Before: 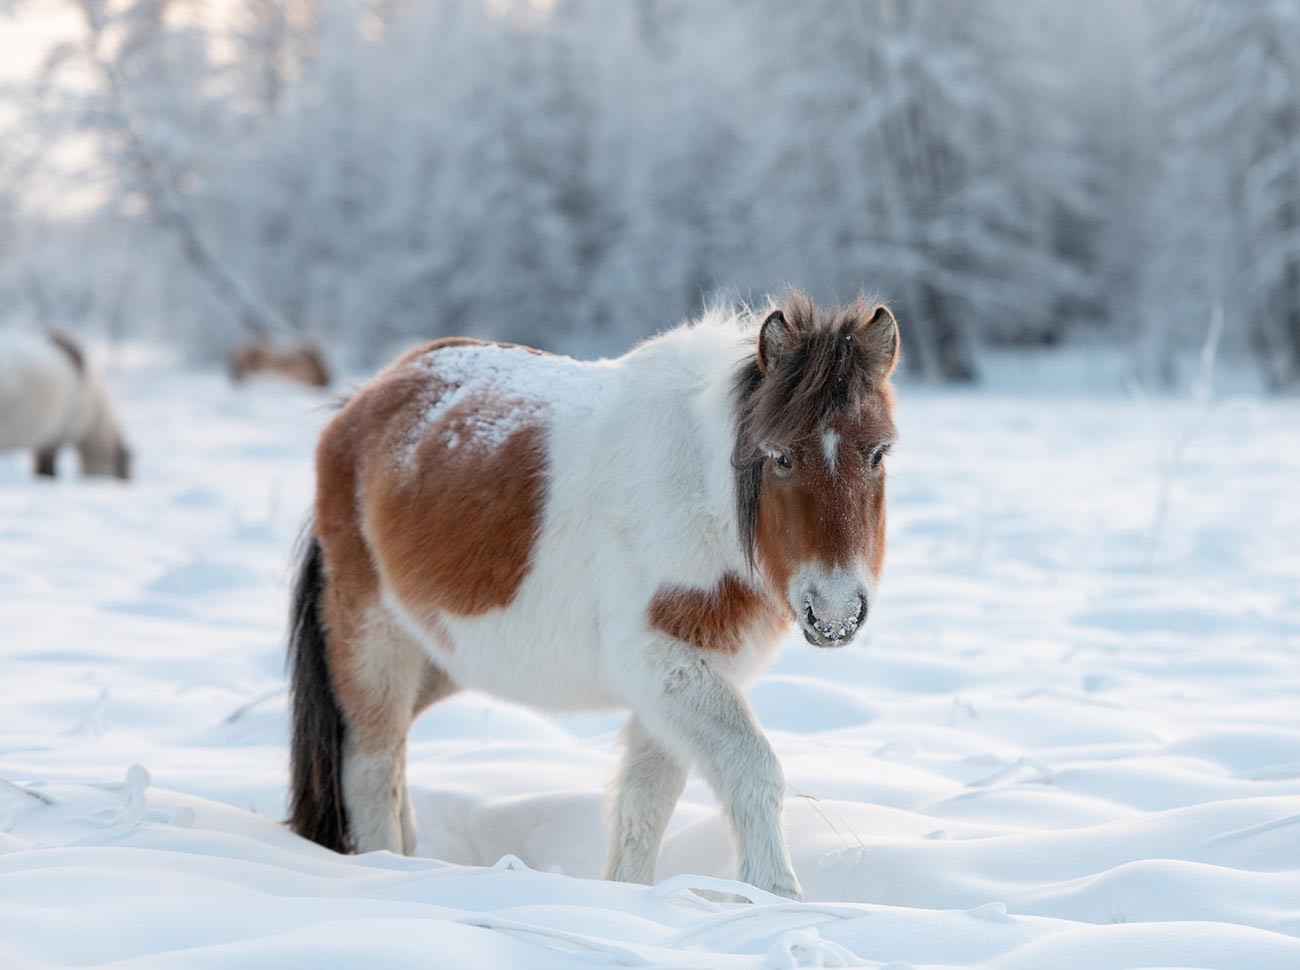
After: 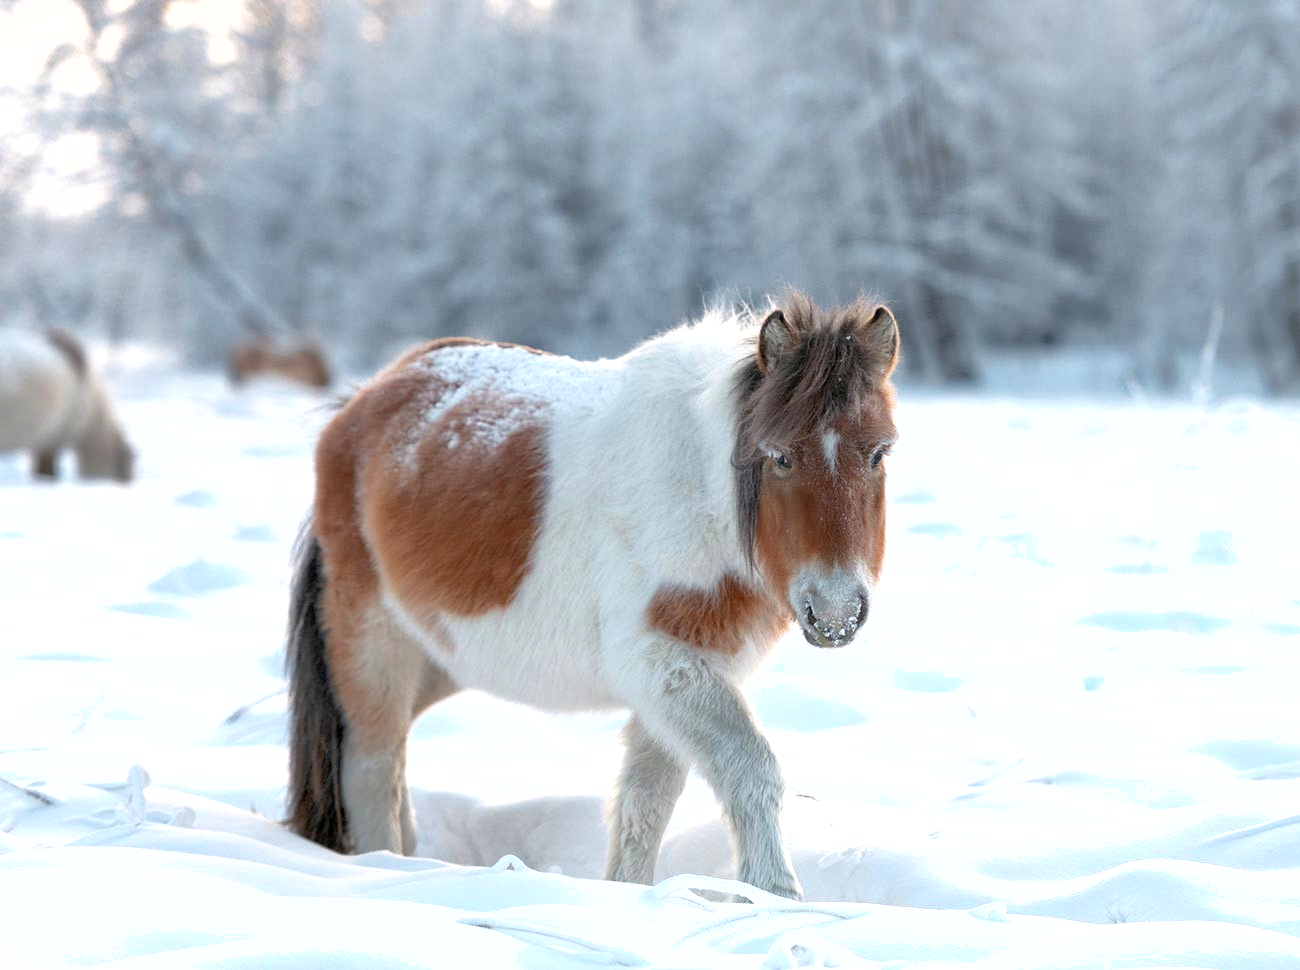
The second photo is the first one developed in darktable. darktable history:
contrast brightness saturation: saturation -0.056
exposure: black level correction 0.001, exposure 0.498 EV, compensate highlight preservation false
shadows and highlights: on, module defaults
